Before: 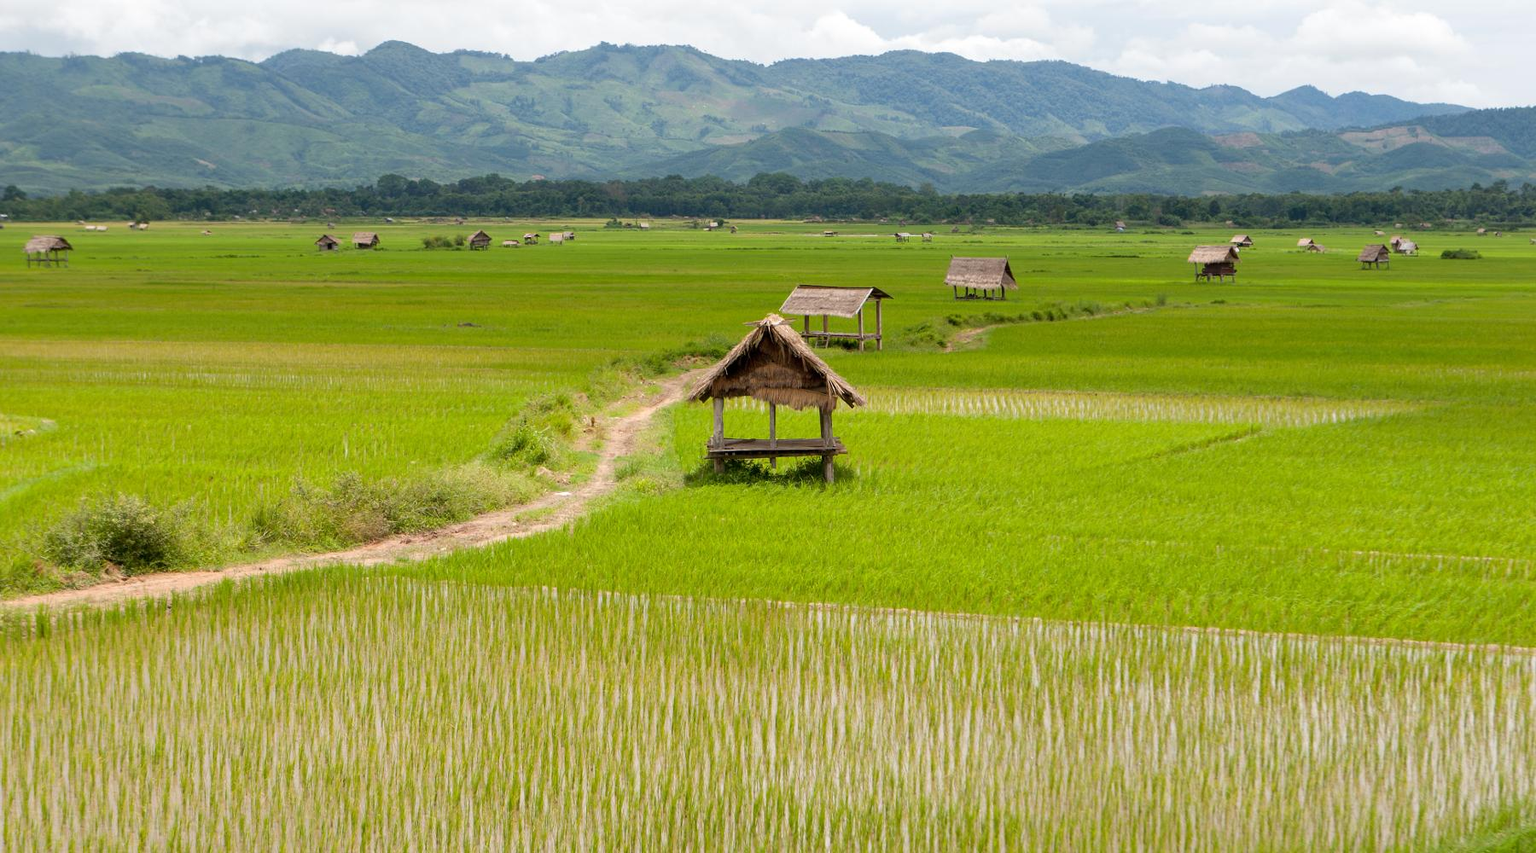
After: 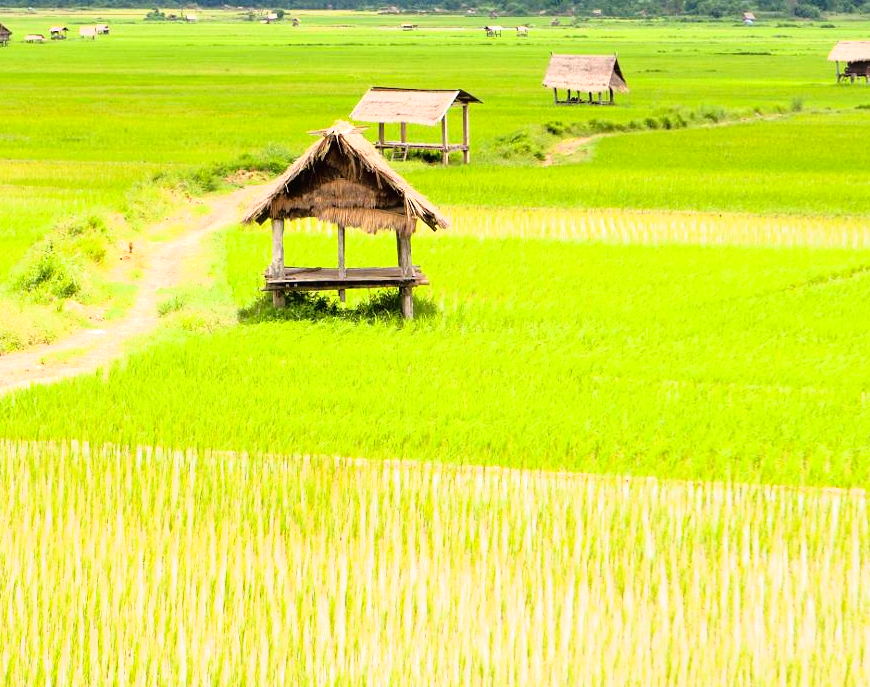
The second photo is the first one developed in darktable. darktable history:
tone curve: curves: ch0 [(0, 0.015) (0.091, 0.055) (0.184, 0.159) (0.304, 0.382) (0.492, 0.579) (0.628, 0.755) (0.832, 0.932) (0.984, 0.963)]; ch1 [(0, 0) (0.34, 0.235) (0.46, 0.46) (0.515, 0.502) (0.553, 0.567) (0.764, 0.815) (1, 1)]; ch2 [(0, 0) (0.44, 0.458) (0.479, 0.492) (0.524, 0.507) (0.557, 0.567) (0.673, 0.699) (1, 1)], color space Lab, linked channels, preserve colors none
crop: left 31.339%, top 24.715%, right 20.323%, bottom 6.581%
exposure: black level correction 0, exposure 0.898 EV, compensate exposure bias true, compensate highlight preservation false
